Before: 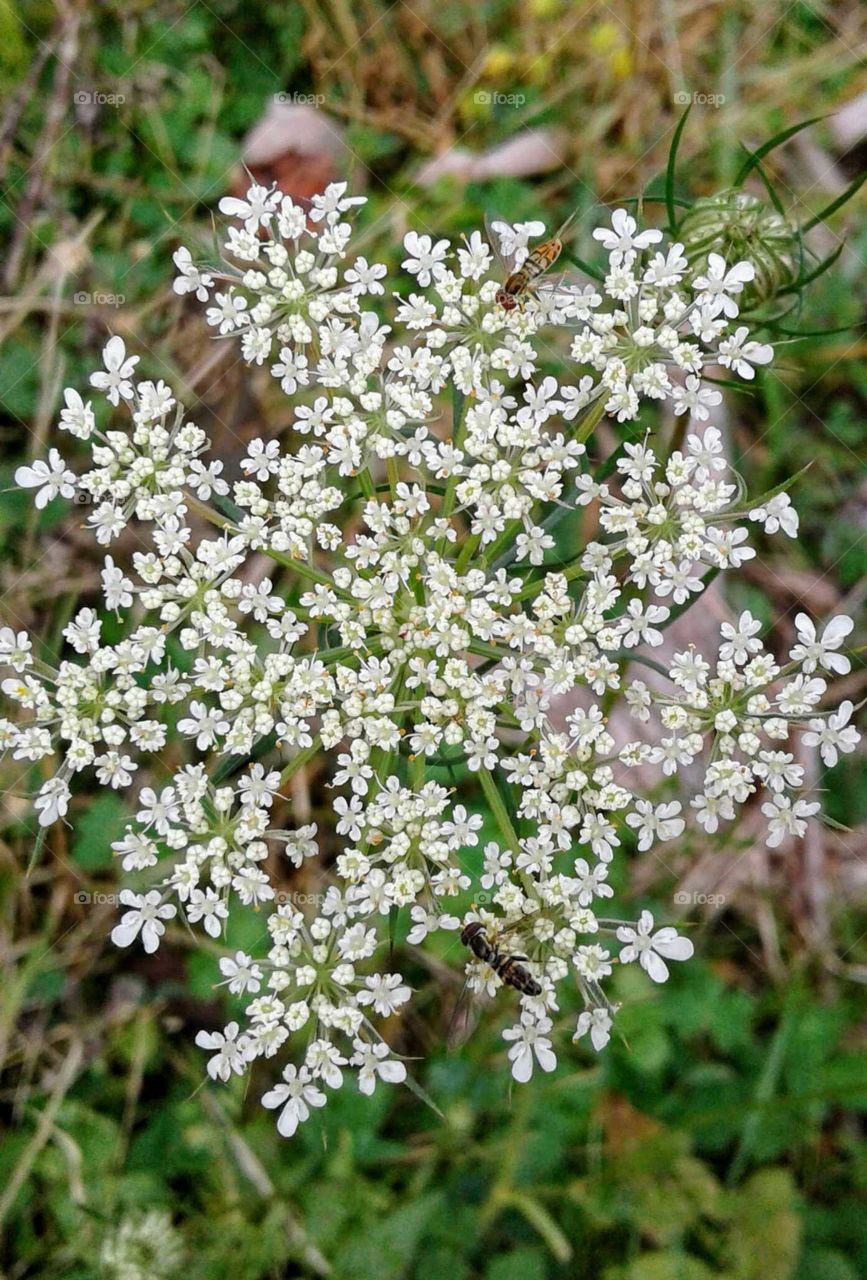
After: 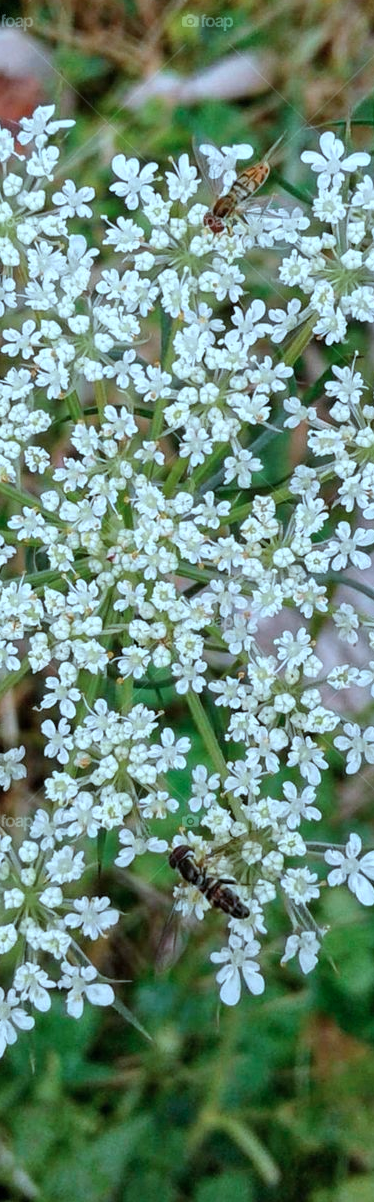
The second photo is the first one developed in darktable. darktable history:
color correction: highlights a* -10.52, highlights b* -19.35
crop: left 33.74%, top 6.017%, right 23.055%
